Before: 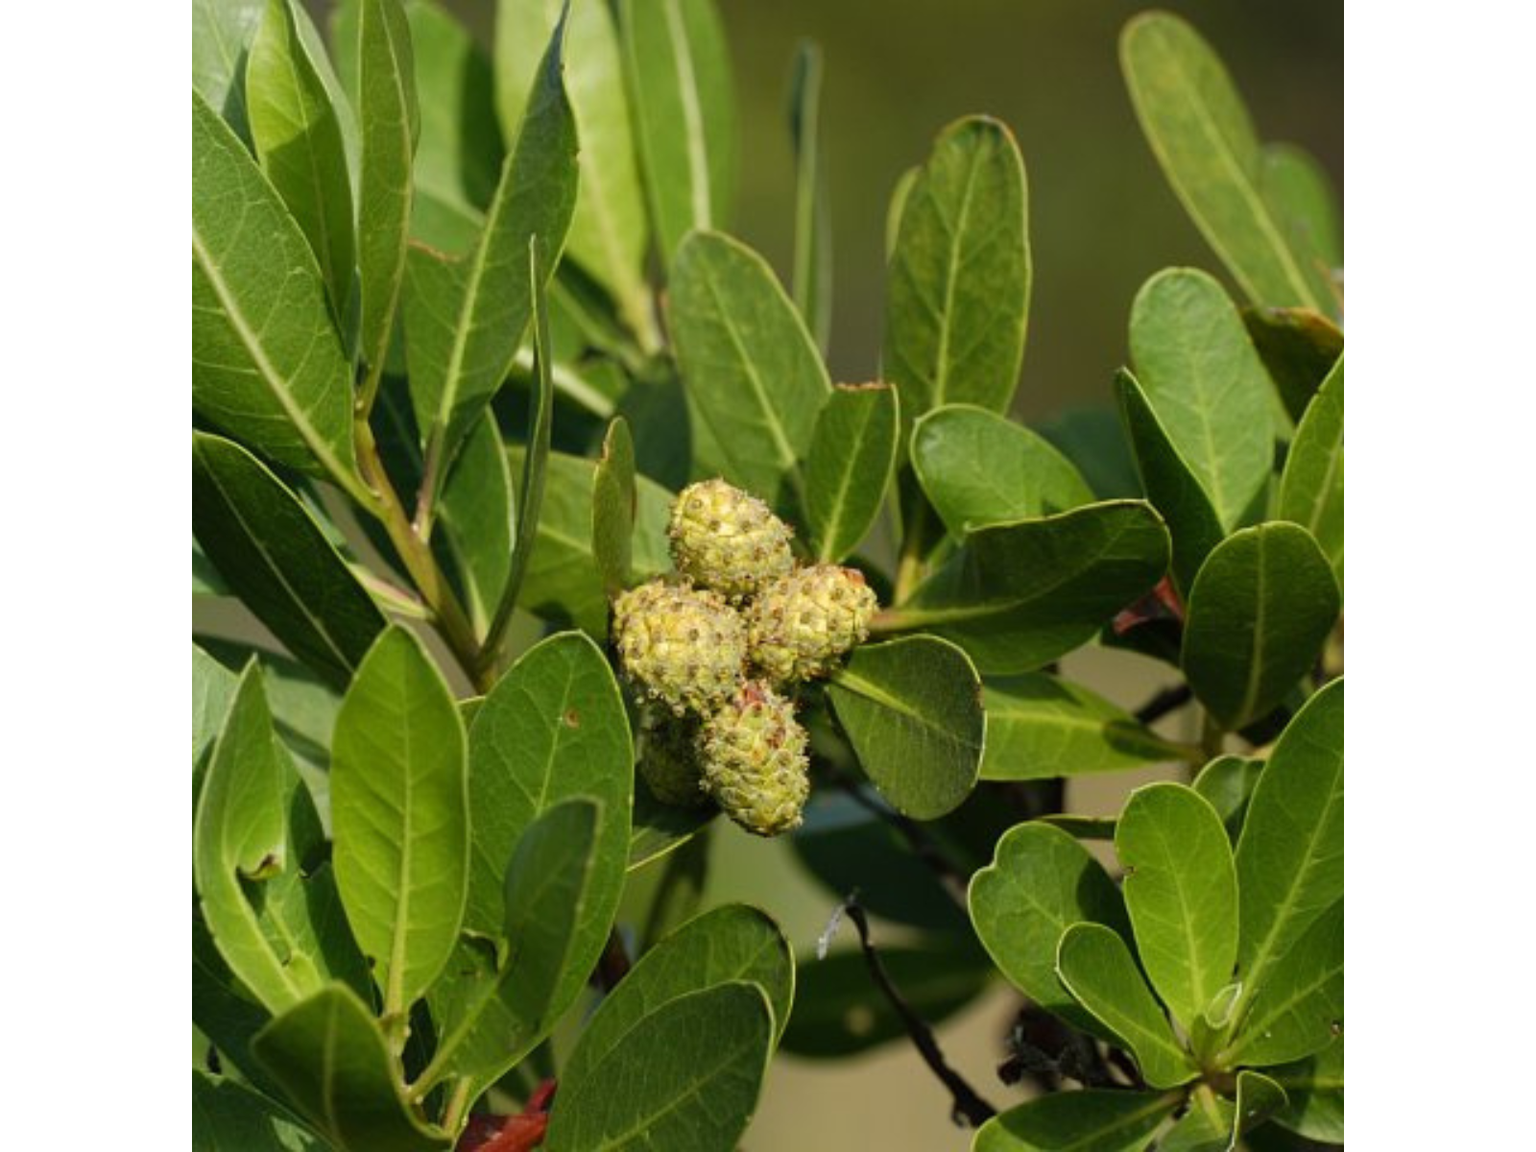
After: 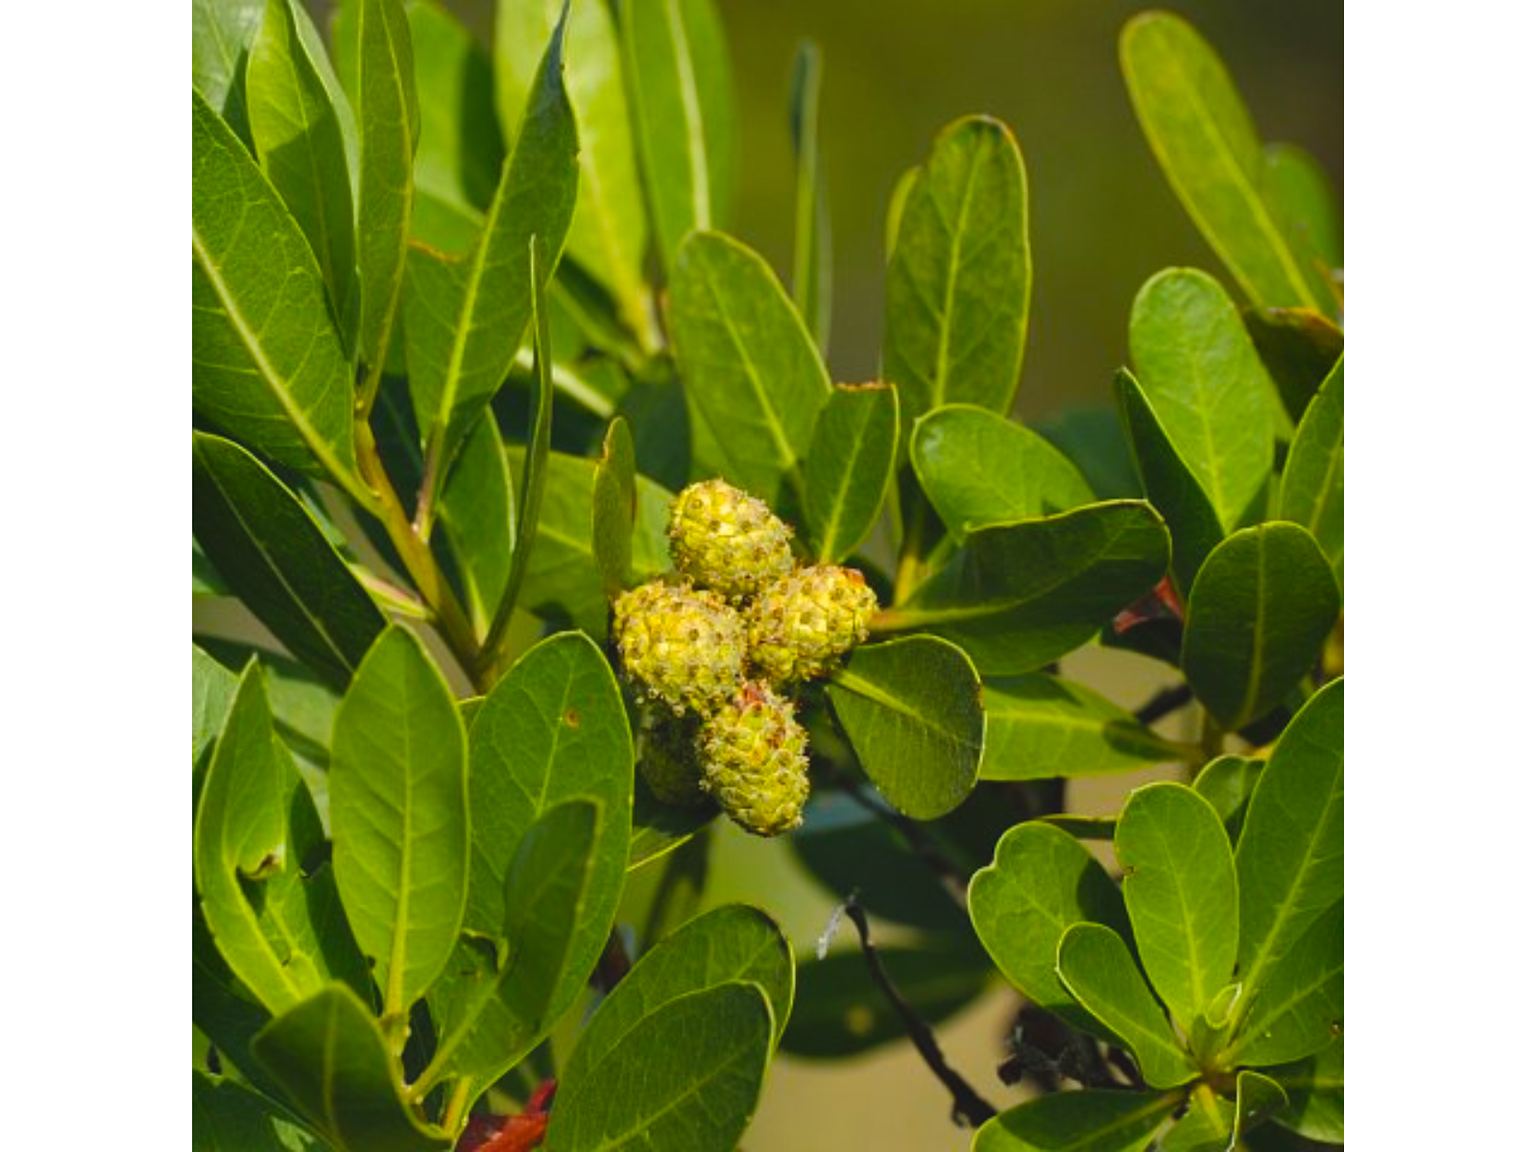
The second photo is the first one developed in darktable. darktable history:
color balance rgb: linear chroma grading › global chroma 7.868%, perceptual saturation grading › global saturation 19.908%, global vibrance 20%
exposure: black level correction -0.007, exposure 0.066 EV, compensate highlight preservation false
shadows and highlights: soften with gaussian
